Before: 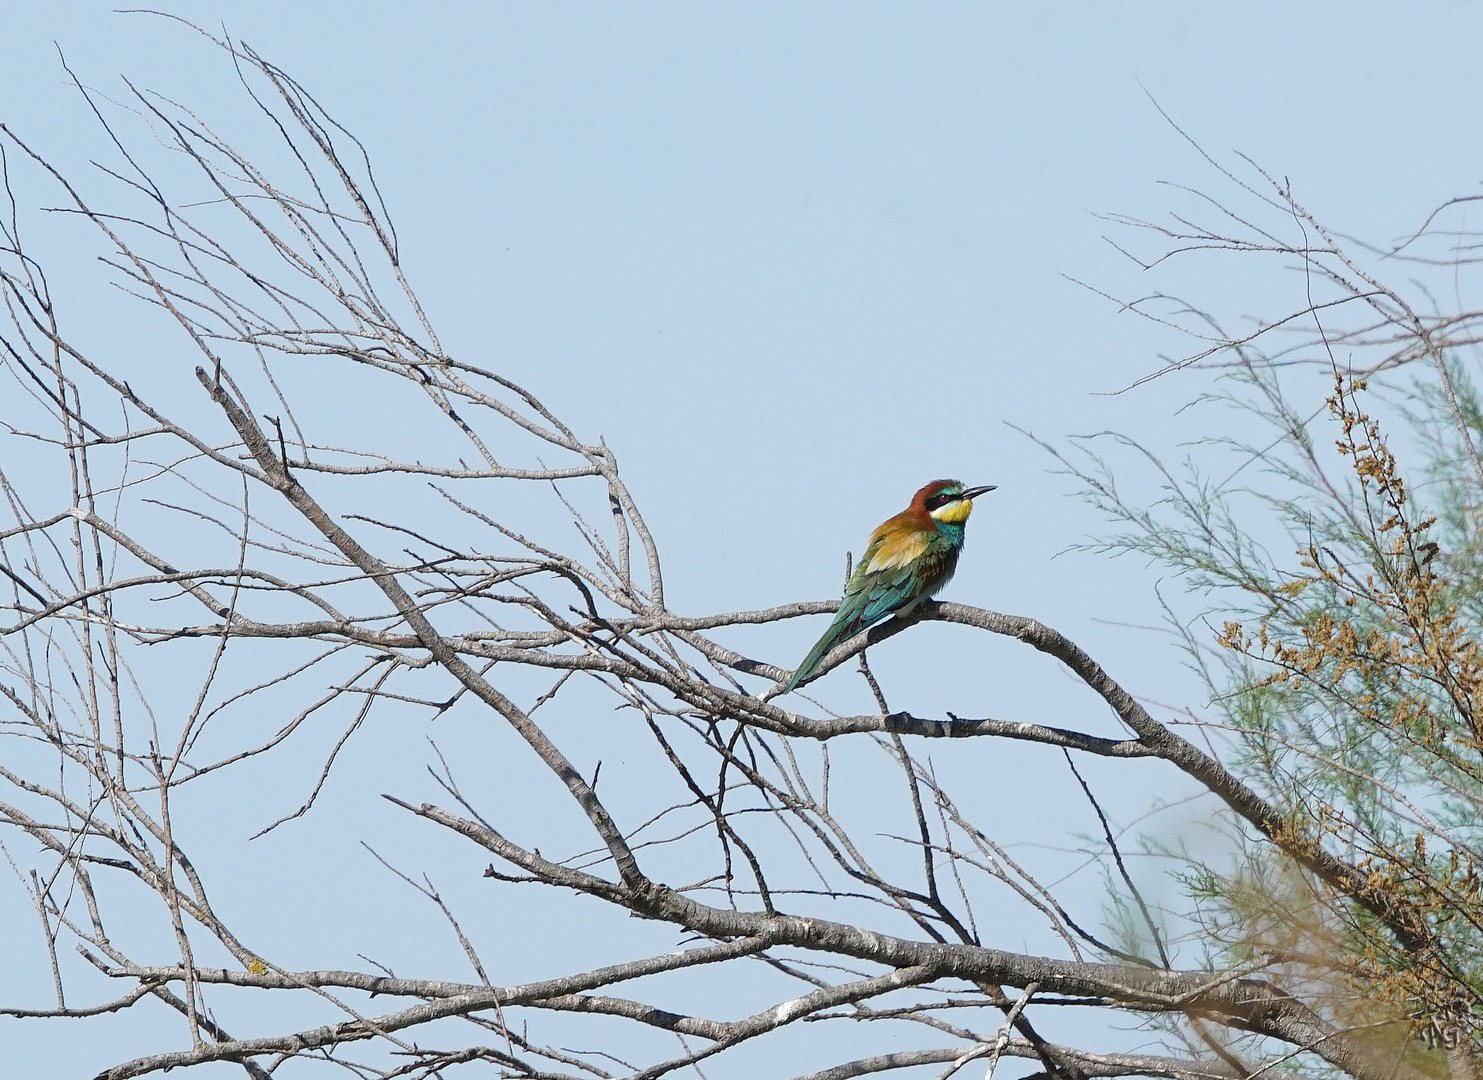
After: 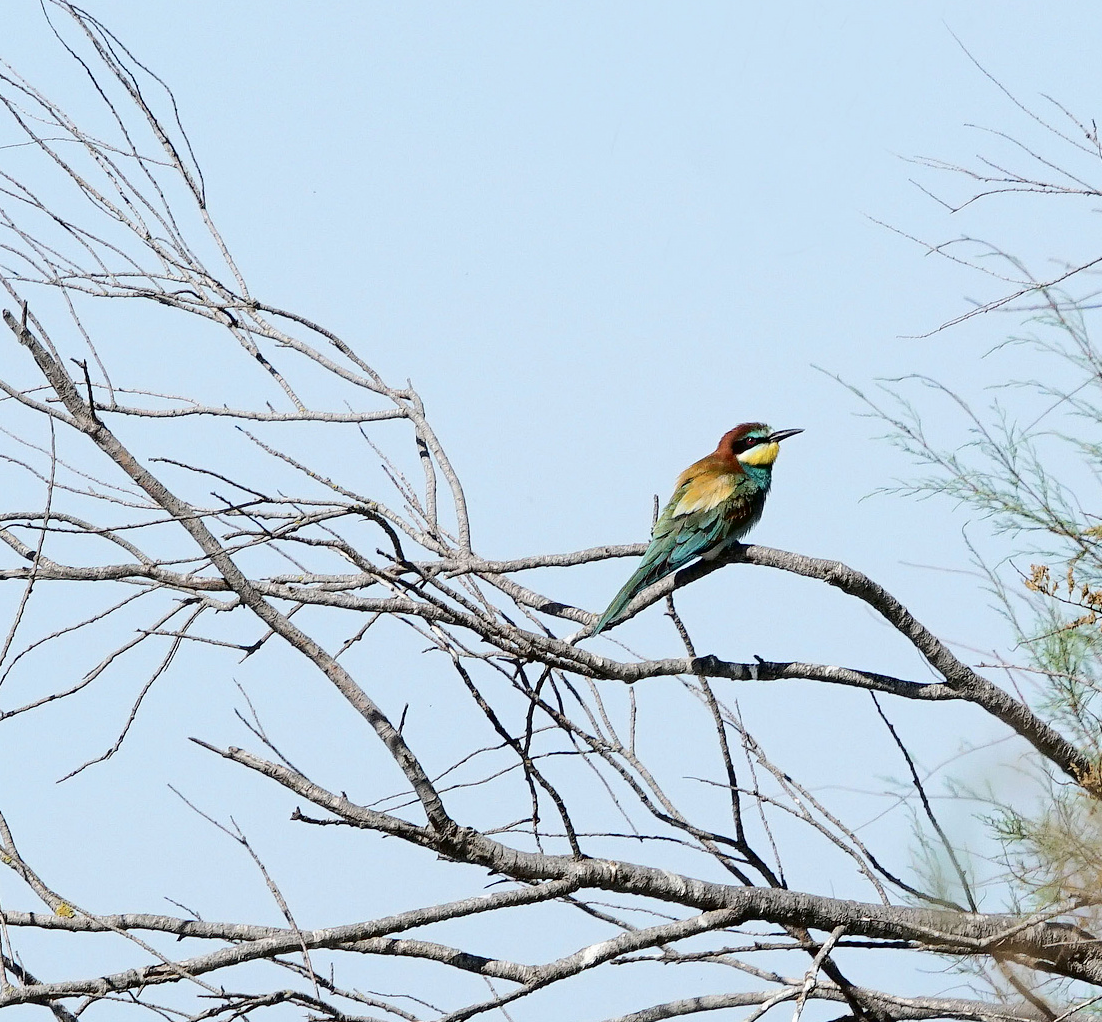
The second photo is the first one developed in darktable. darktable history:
tone curve: curves: ch0 [(0, 0) (0.003, 0) (0.011, 0.001) (0.025, 0.003) (0.044, 0.005) (0.069, 0.012) (0.1, 0.023) (0.136, 0.039) (0.177, 0.088) (0.224, 0.15) (0.277, 0.24) (0.335, 0.337) (0.399, 0.437) (0.468, 0.535) (0.543, 0.629) (0.623, 0.71) (0.709, 0.782) (0.801, 0.856) (0.898, 0.94) (1, 1)], color space Lab, independent channels, preserve colors none
crop and rotate: left 13.053%, top 5.358%, right 12.59%
